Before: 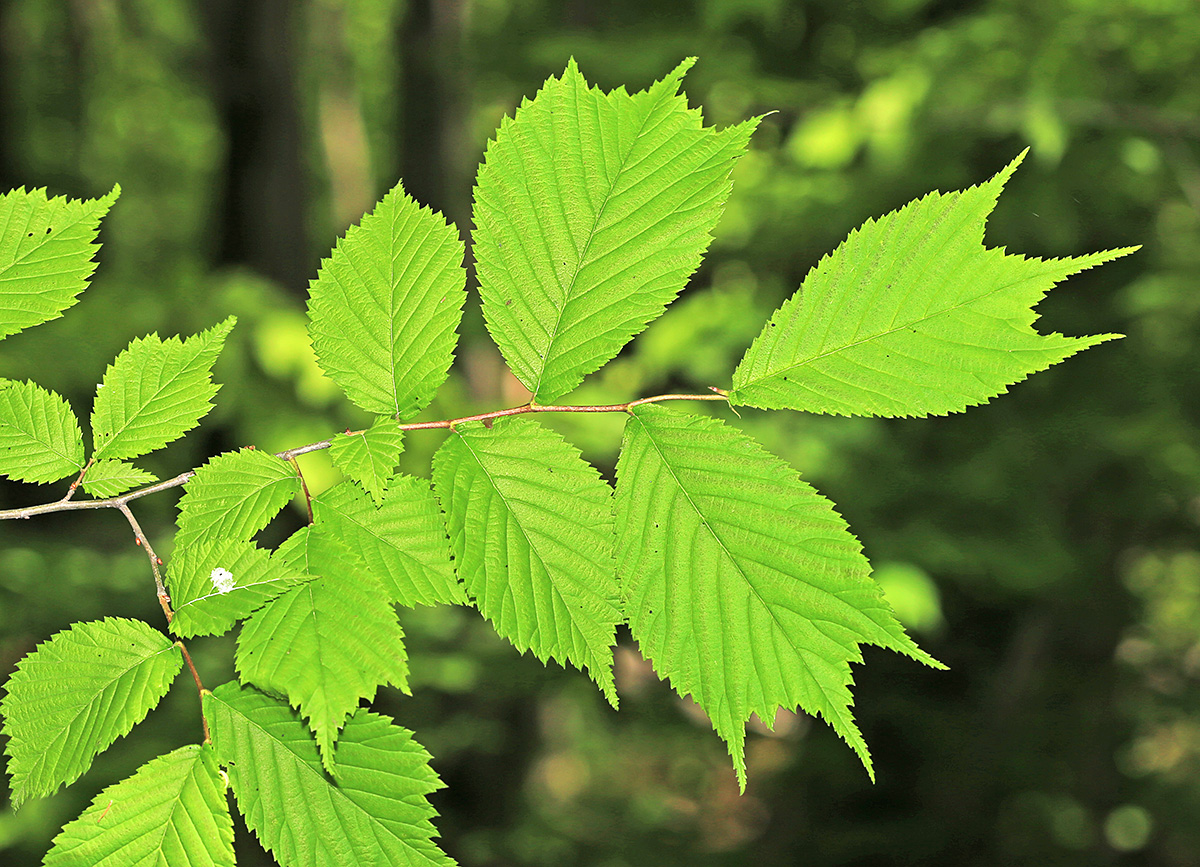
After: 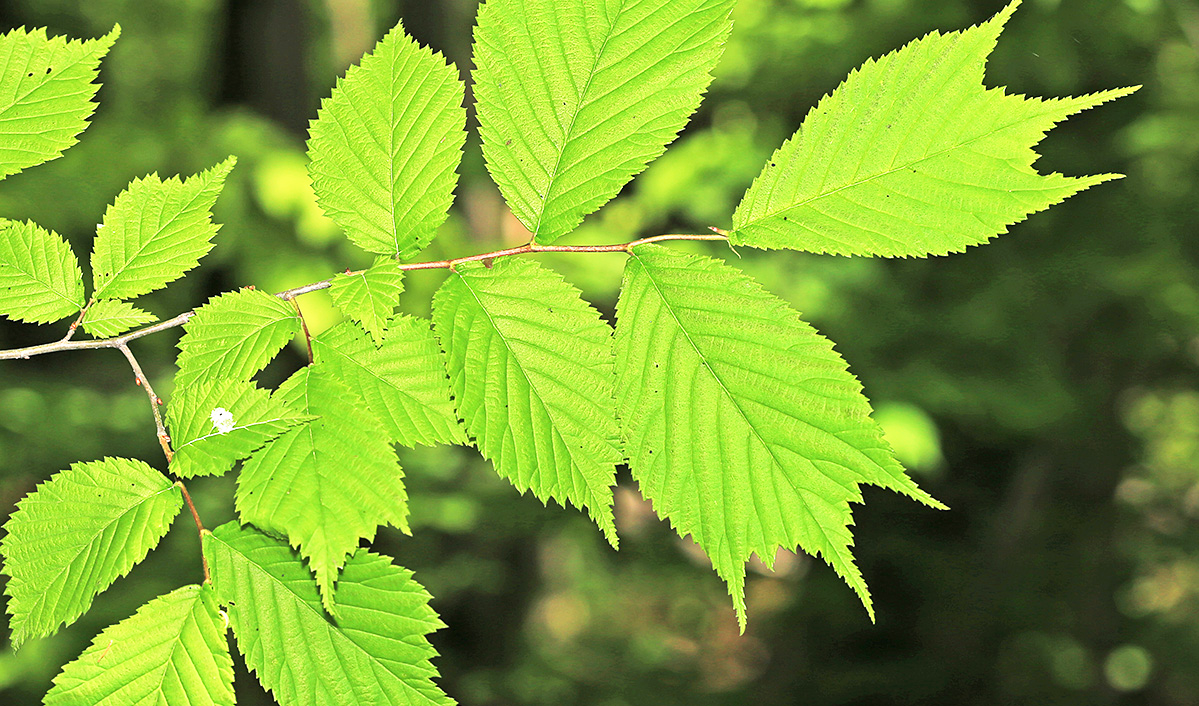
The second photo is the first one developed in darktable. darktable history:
base curve: curves: ch0 [(0, 0) (0.688, 0.865) (1, 1)], preserve colors none
crop and rotate: top 18.507%
